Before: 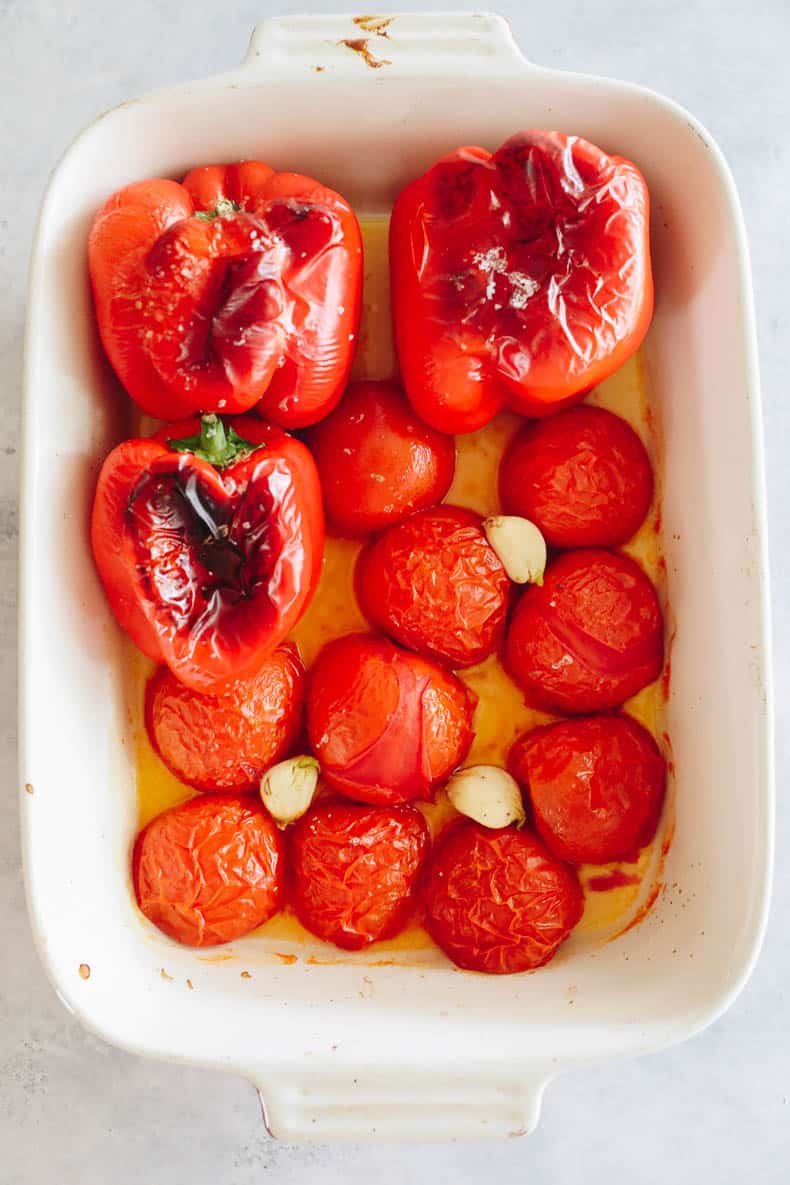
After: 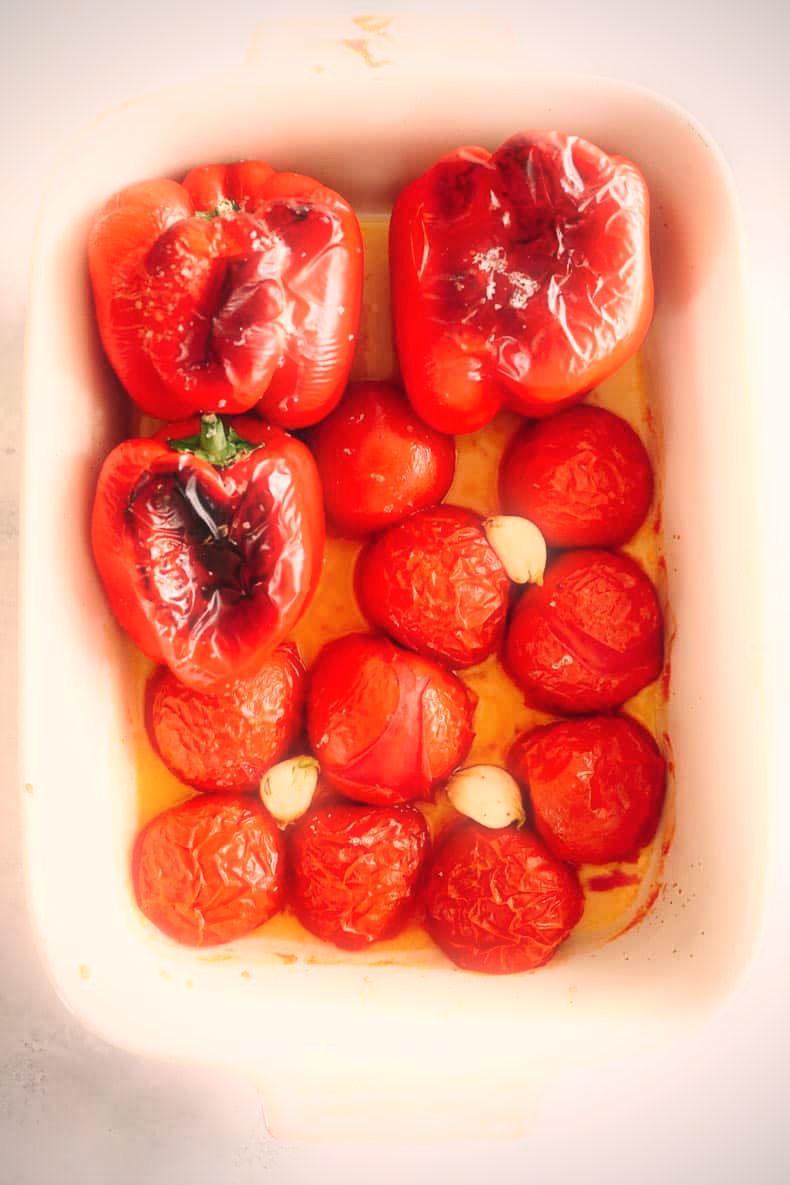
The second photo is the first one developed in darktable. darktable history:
white balance: red 1.127, blue 0.943
bloom: size 5%, threshold 95%, strength 15%
haze removal: strength -0.09, adaptive false
vignetting: on, module defaults
